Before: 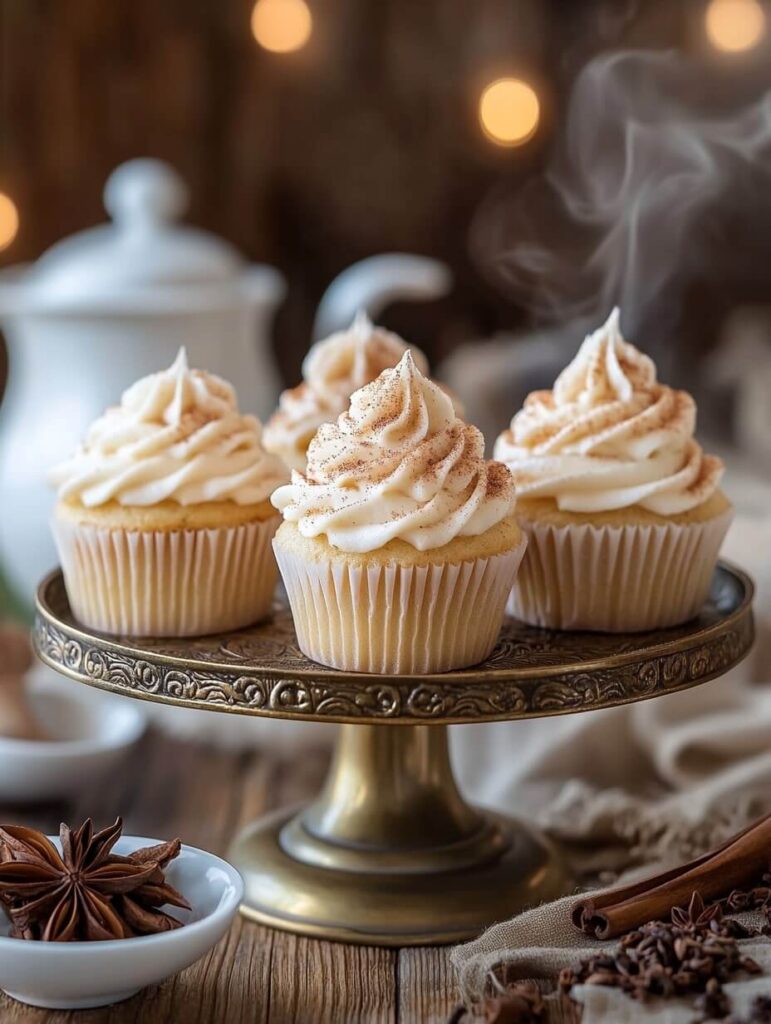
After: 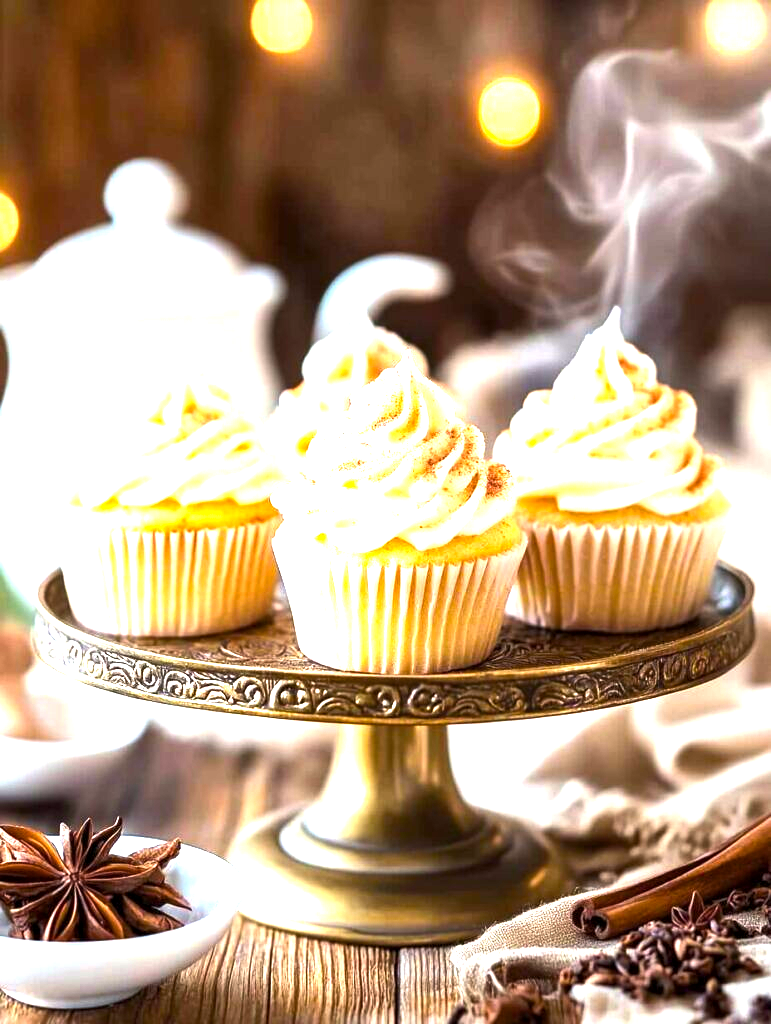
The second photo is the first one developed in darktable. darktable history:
exposure: black level correction 0.001, exposure 1.827 EV, compensate exposure bias true, compensate highlight preservation false
color balance rgb: perceptual saturation grading › global saturation 19.593%, perceptual brilliance grading › global brilliance 15.456%, perceptual brilliance grading › shadows -35.423%, global vibrance 20%
